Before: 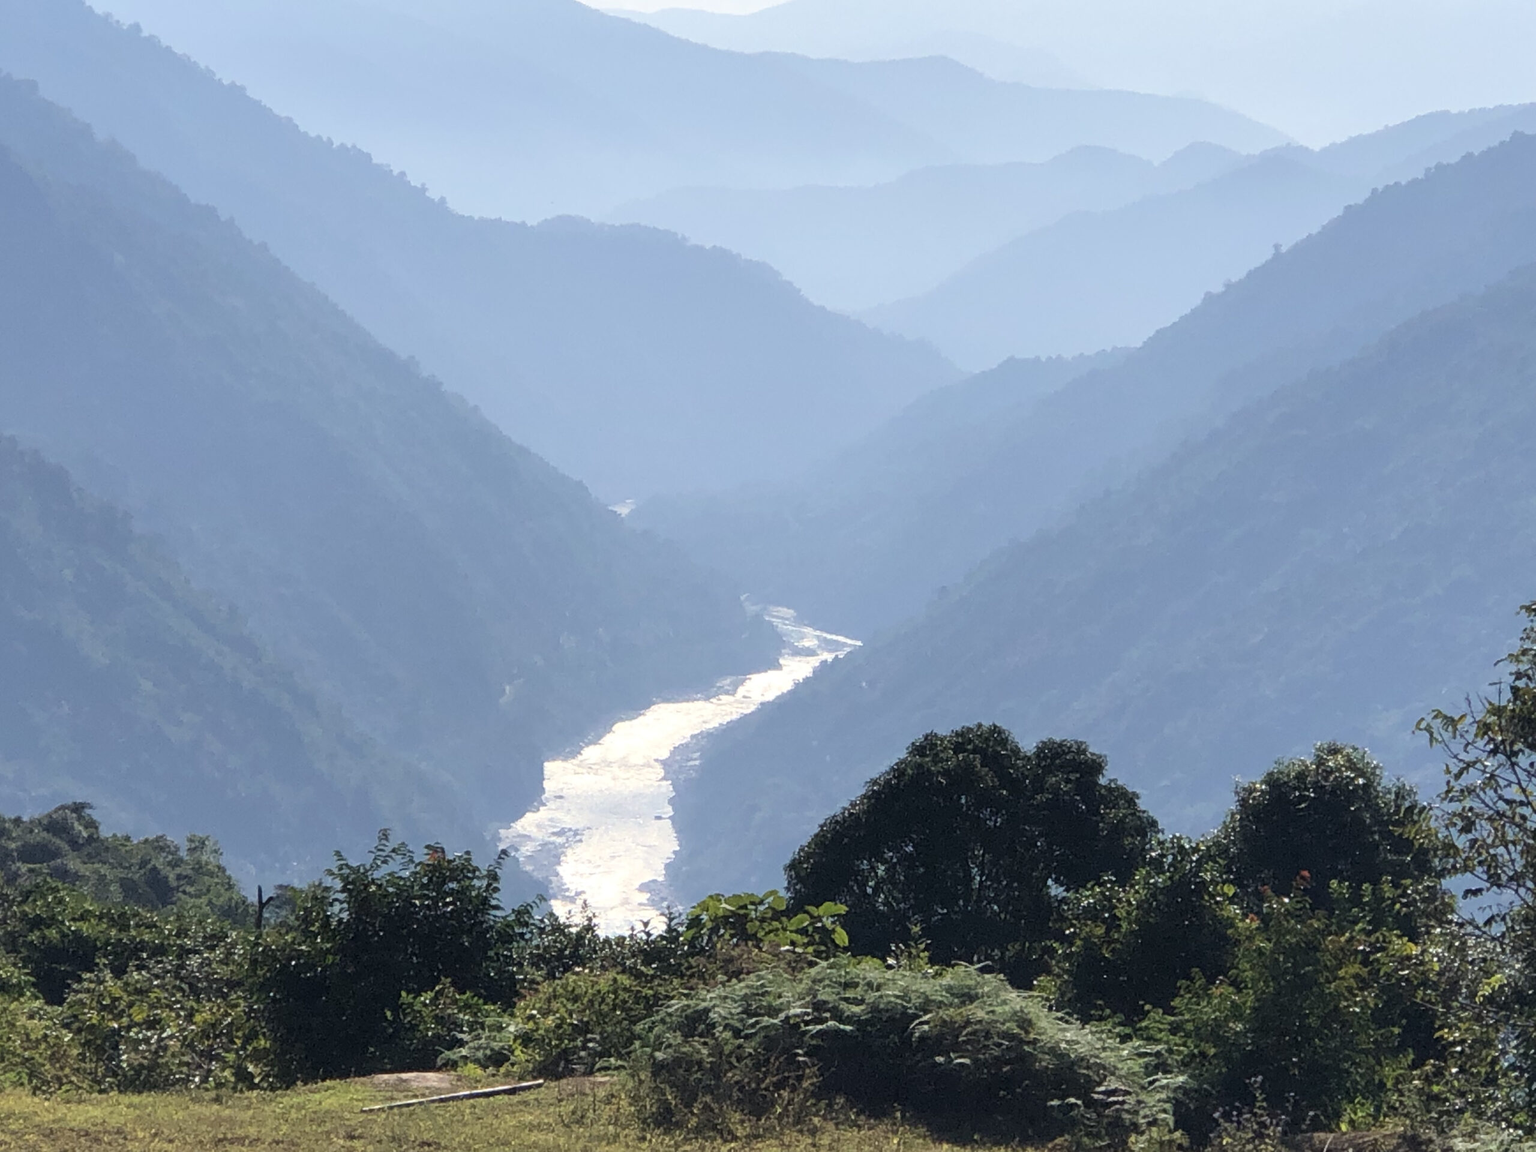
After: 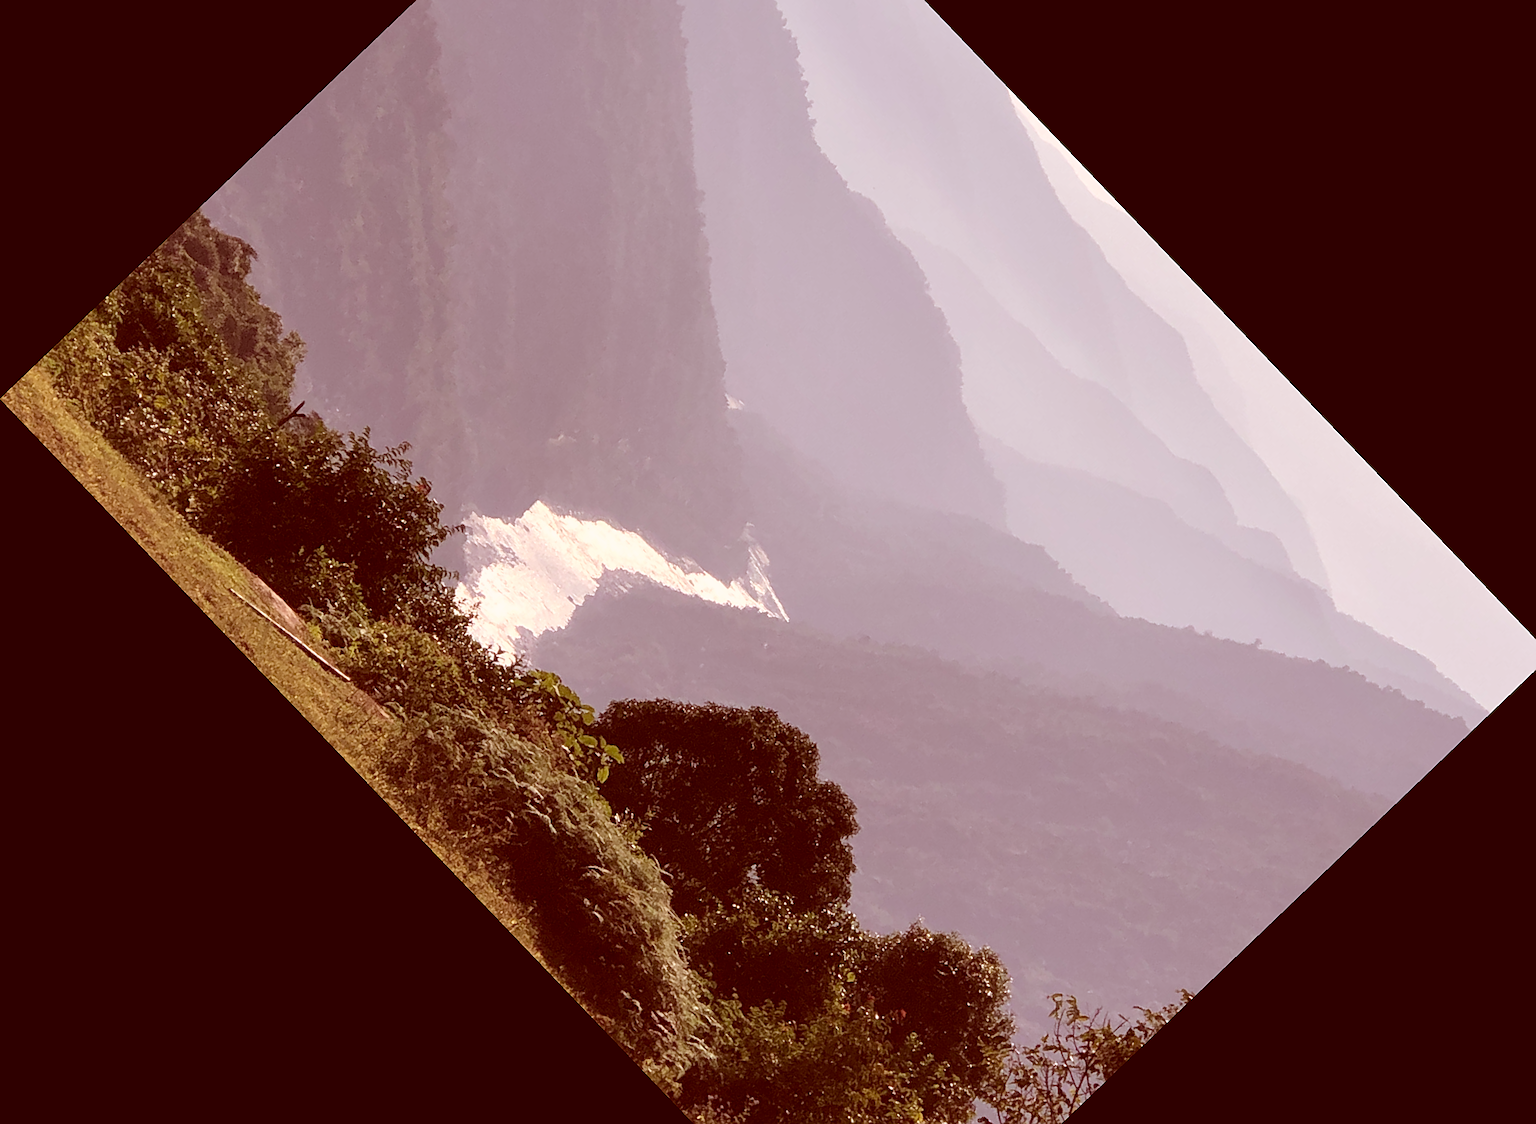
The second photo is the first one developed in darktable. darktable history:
crop and rotate: angle -46.26°, top 16.234%, right 0.912%, bottom 11.704%
color correction: highlights a* 9.03, highlights b* 8.71, shadows a* 40, shadows b* 40, saturation 0.8
sharpen: on, module defaults
